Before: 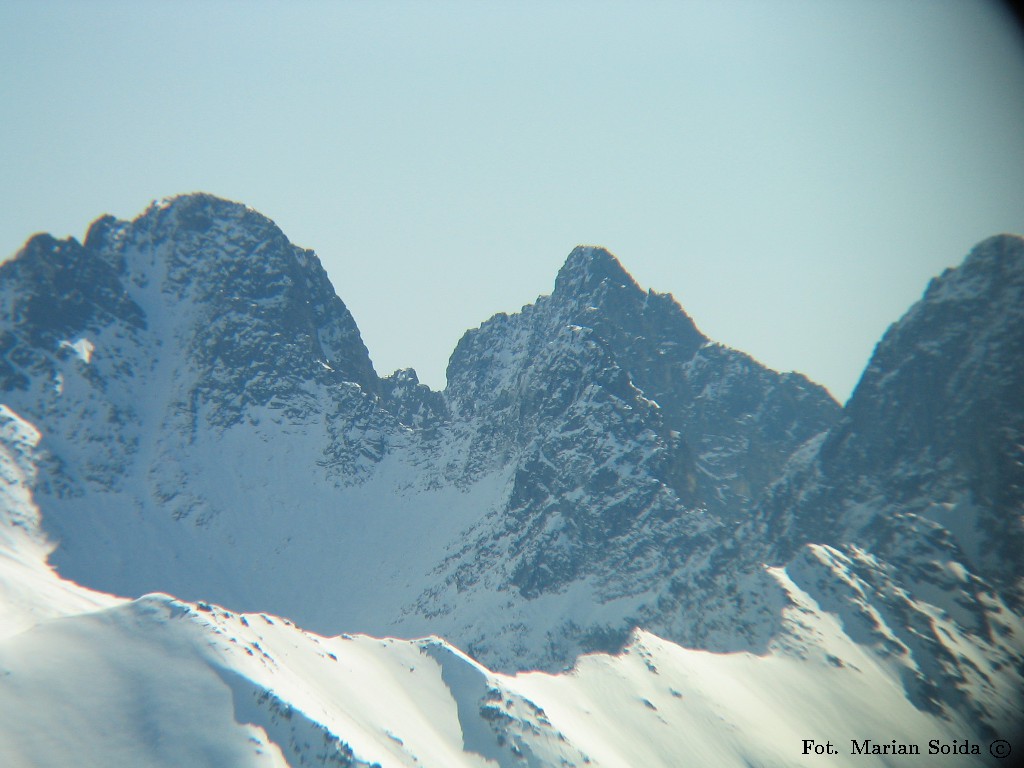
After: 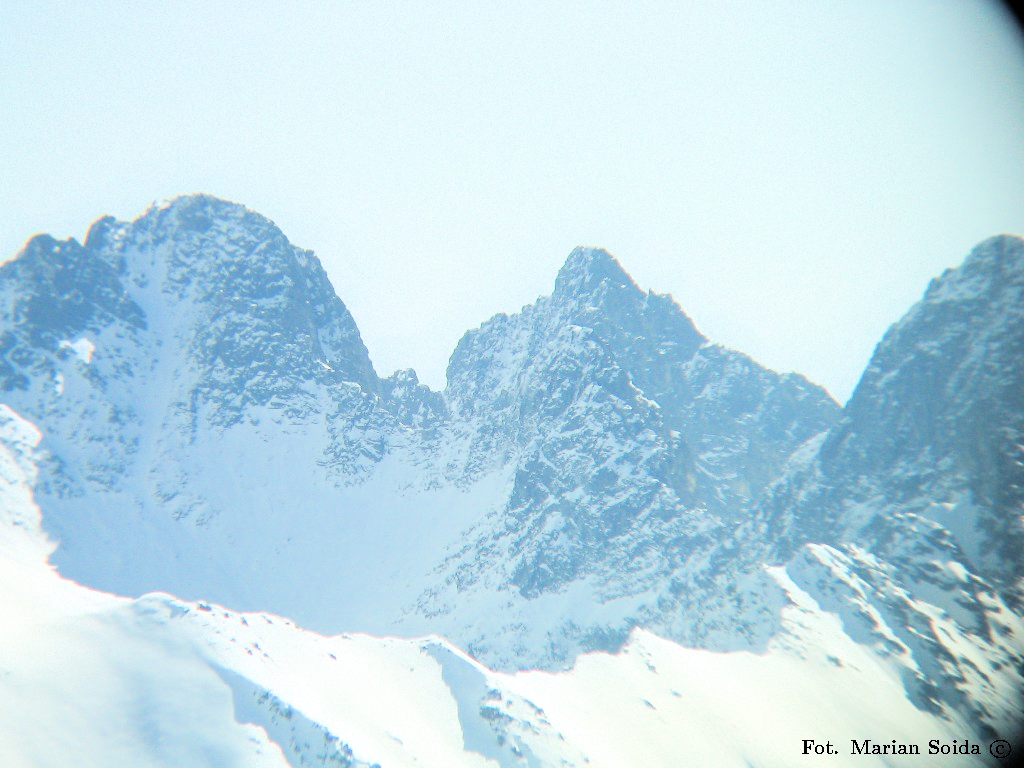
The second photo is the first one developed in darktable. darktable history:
filmic rgb: black relative exposure -5.08 EV, white relative exposure 3.95 EV, threshold -0.306 EV, transition 3.19 EV, structure ↔ texture 99.13%, hardness 2.88, contrast 1.299, enable highlight reconstruction true
exposure: black level correction 0, exposure 1.595 EV, compensate exposure bias true, compensate highlight preservation false
